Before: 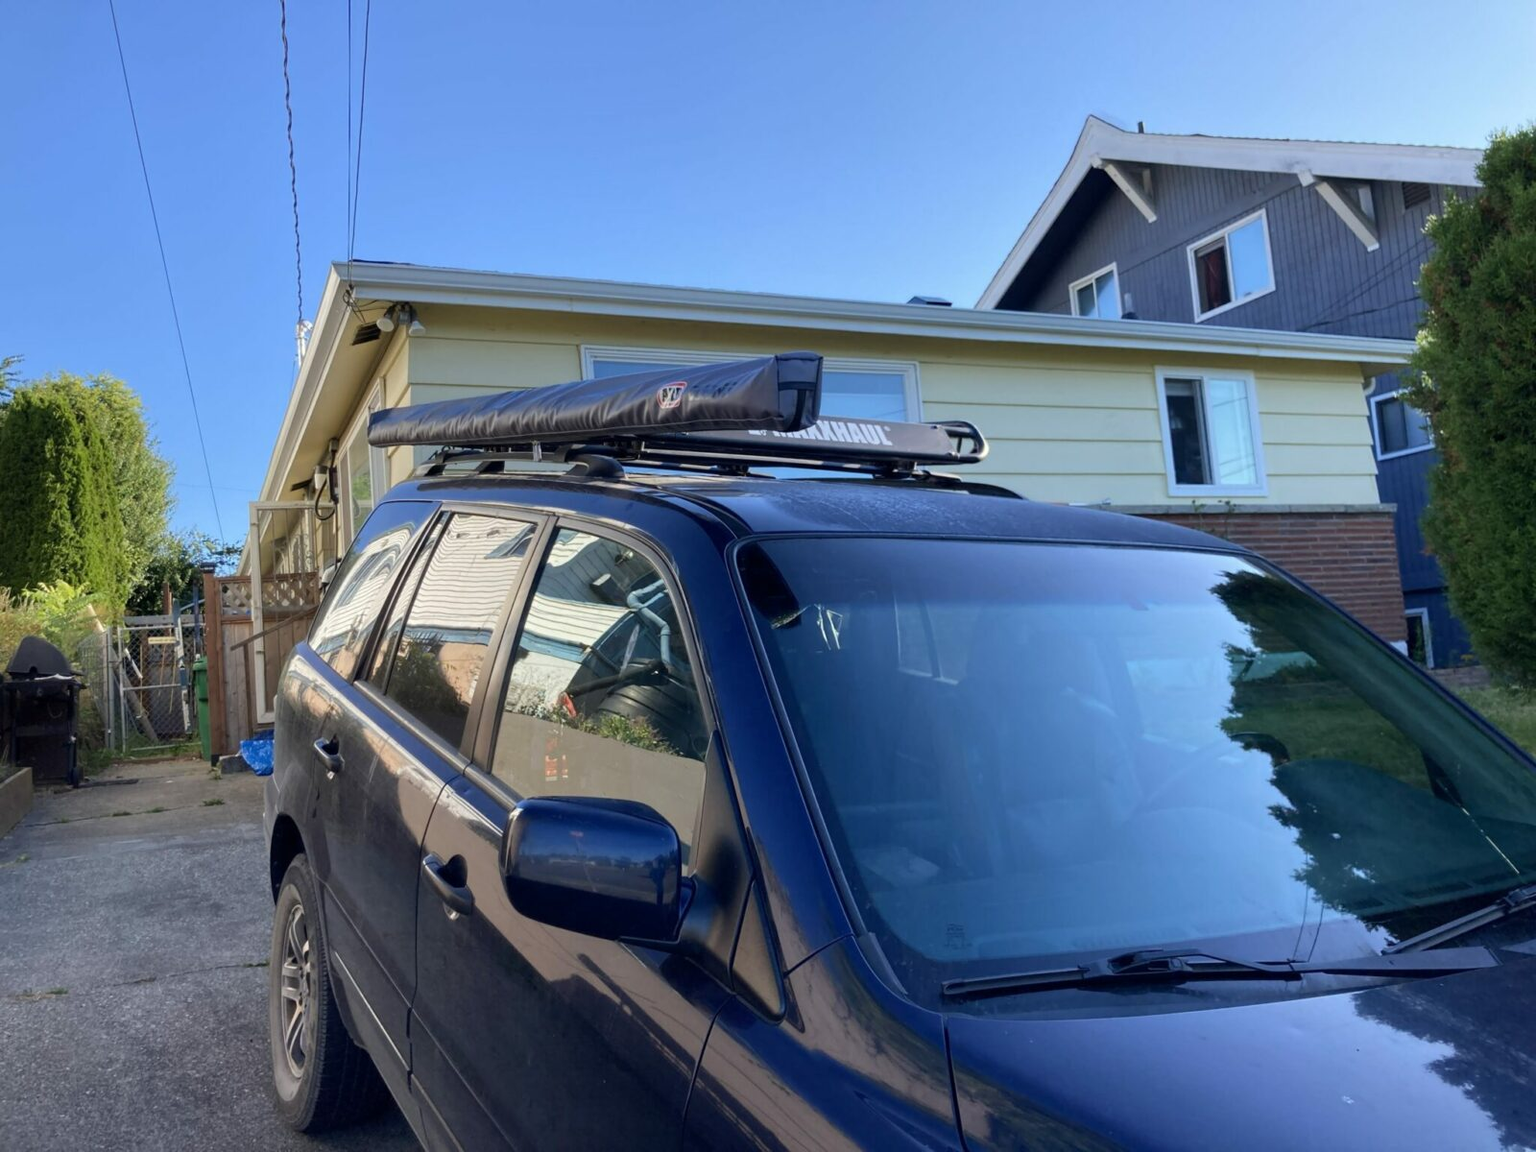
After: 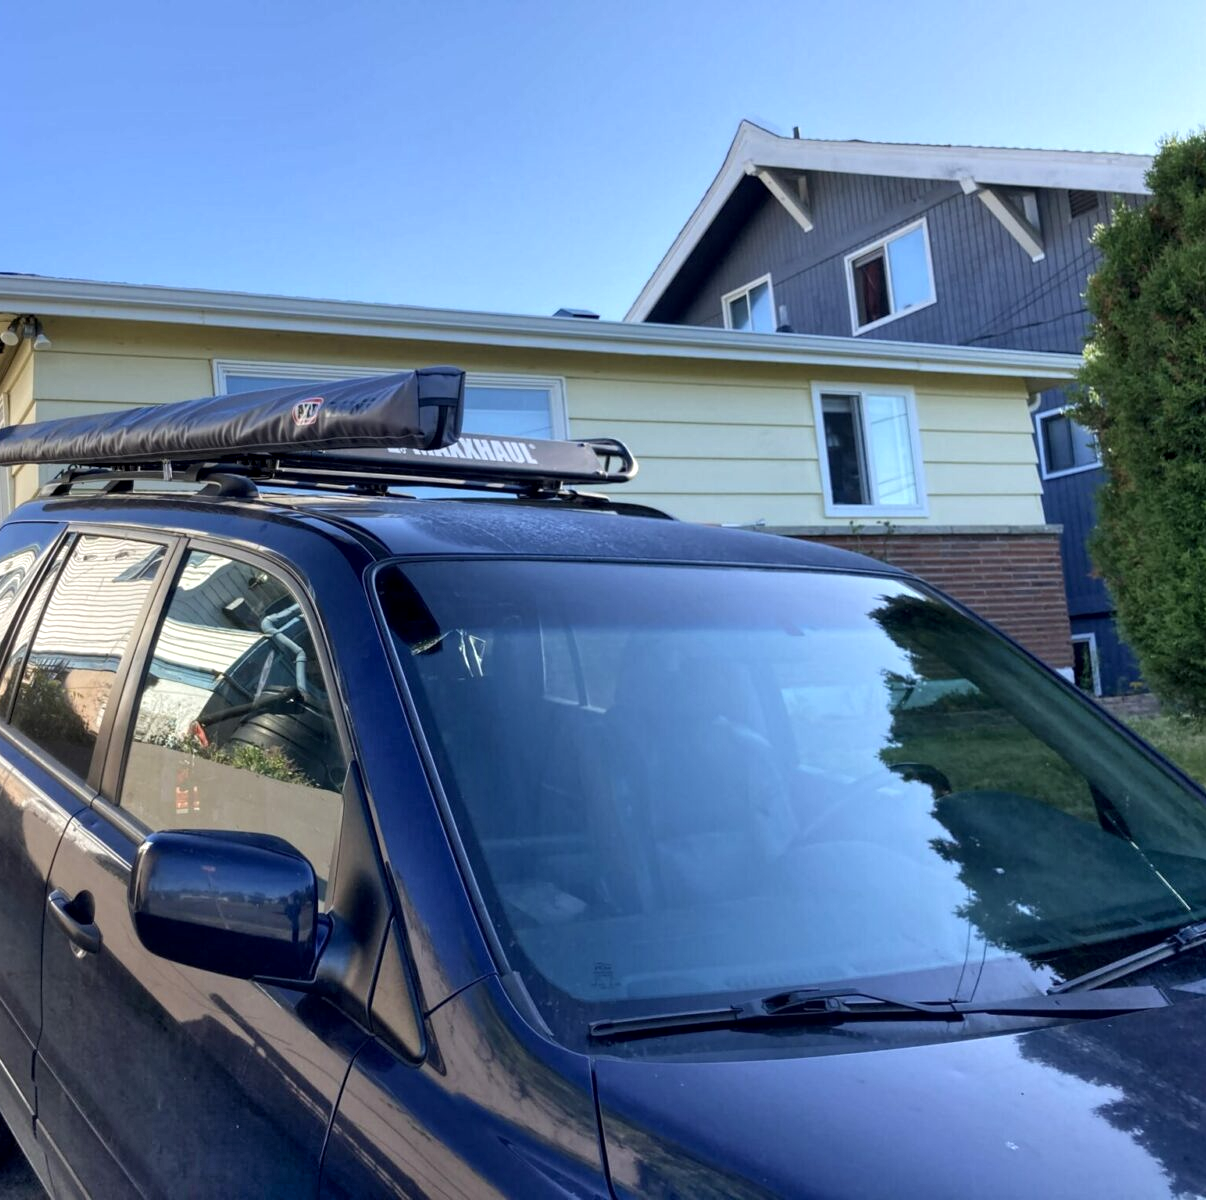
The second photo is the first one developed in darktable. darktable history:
shadows and highlights: radius 44.78, white point adjustment 6.64, compress 79.65%, highlights color adjustment 78.42%, soften with gaussian
crop and rotate: left 24.6%
local contrast: highlights 100%, shadows 100%, detail 131%, midtone range 0.2
